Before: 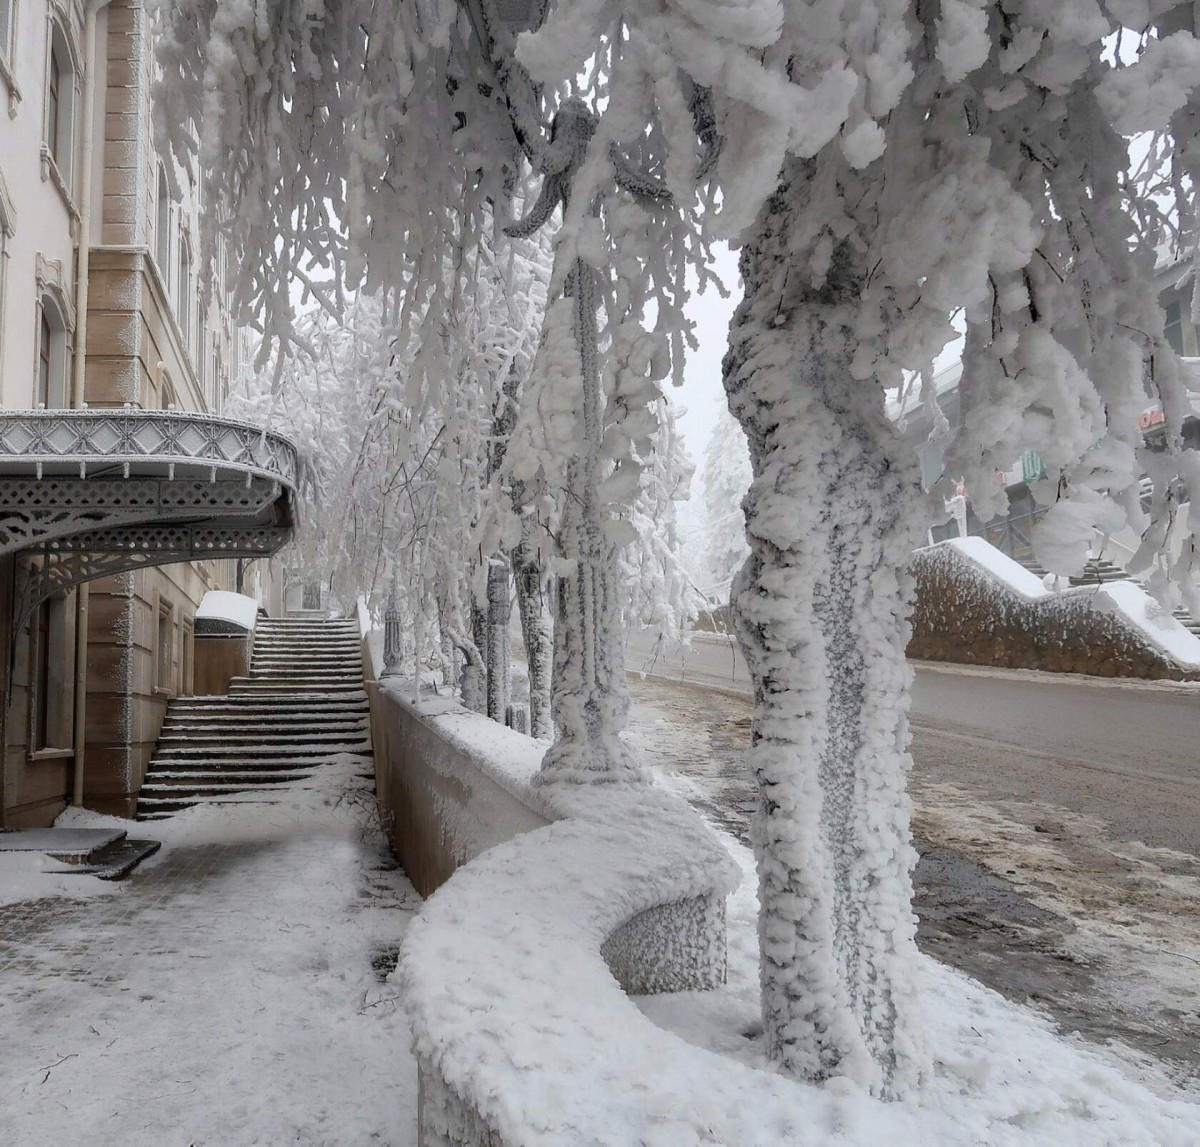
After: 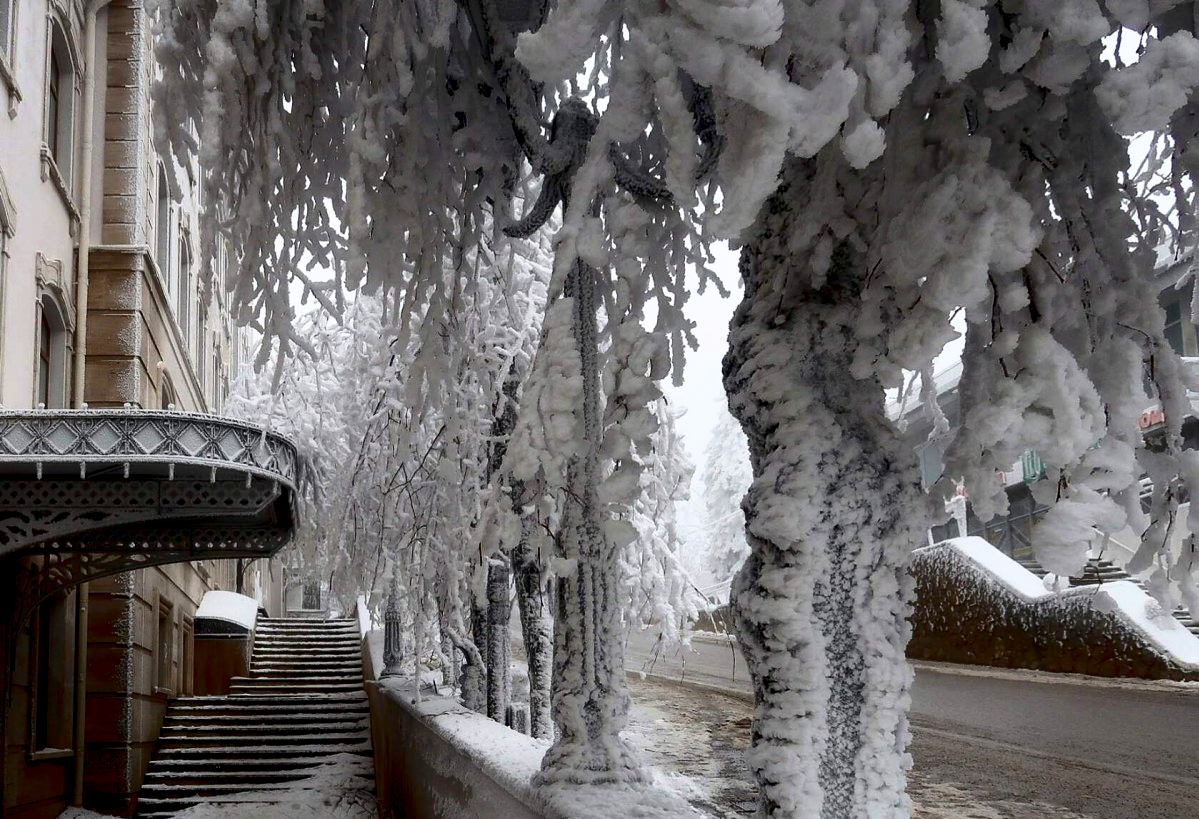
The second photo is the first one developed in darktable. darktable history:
tone equalizer: on, module defaults
base curve: curves: ch0 [(0.017, 0) (0.425, 0.441) (0.844, 0.933) (1, 1)], preserve colors none
crop: bottom 28.576%
contrast brightness saturation: contrast 0.19, brightness -0.24, saturation 0.11
